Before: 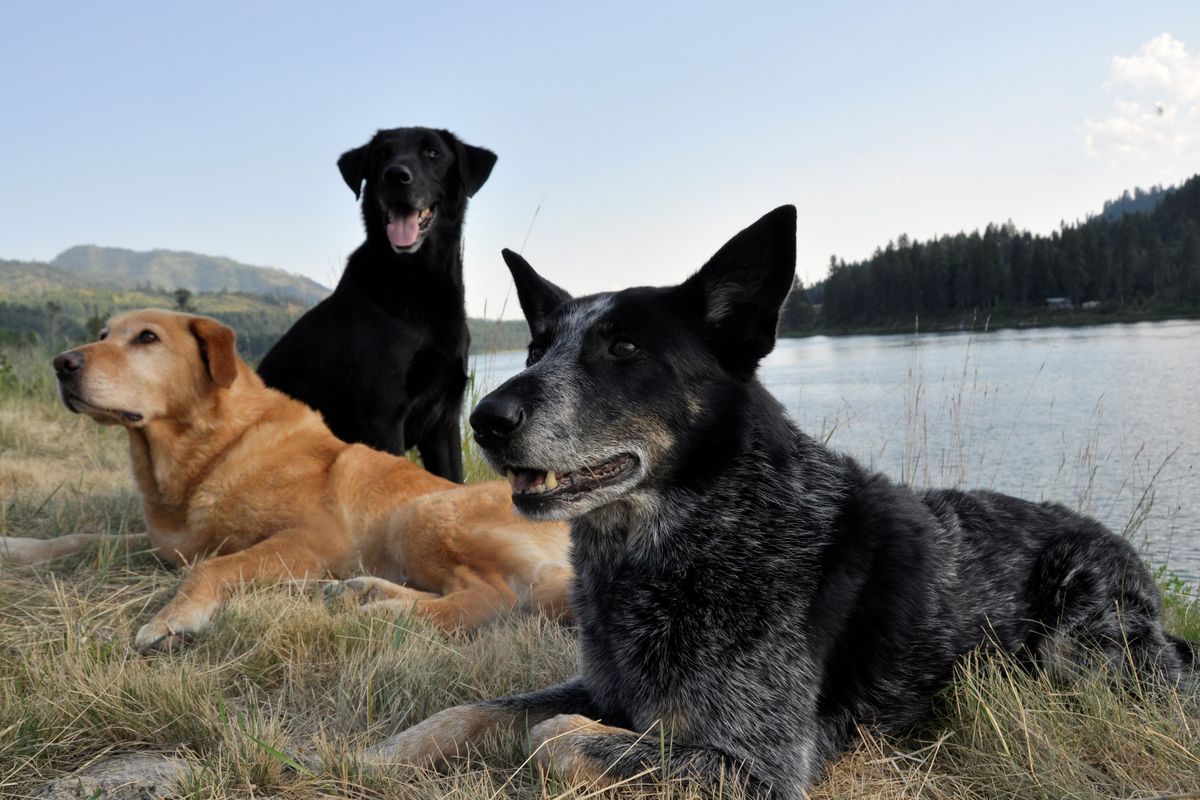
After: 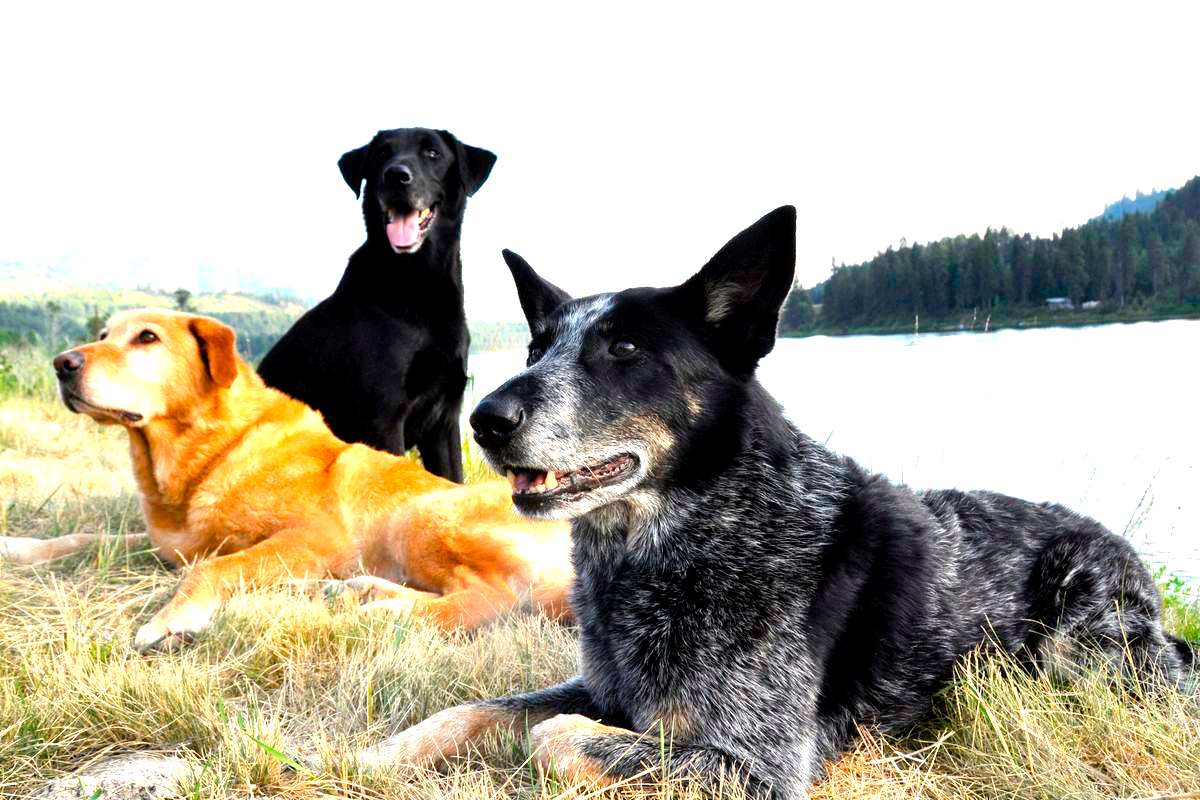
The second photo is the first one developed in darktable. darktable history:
exposure: exposure 1.989 EV, compensate exposure bias true, compensate highlight preservation false
tone equalizer: smoothing diameter 24.97%, edges refinement/feathering 6.79, preserve details guided filter
color balance rgb: perceptual saturation grading › global saturation 36.985%, perceptual saturation grading › shadows 35.584%, global vibrance -24.063%
